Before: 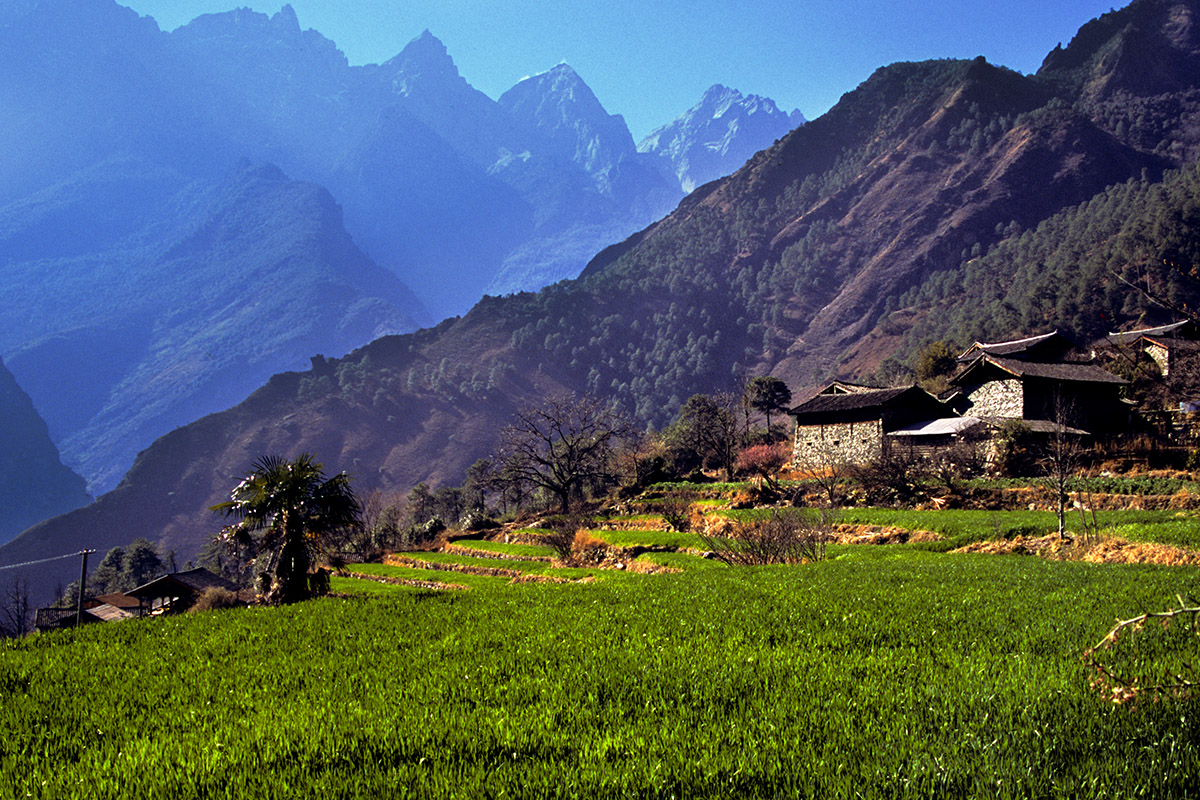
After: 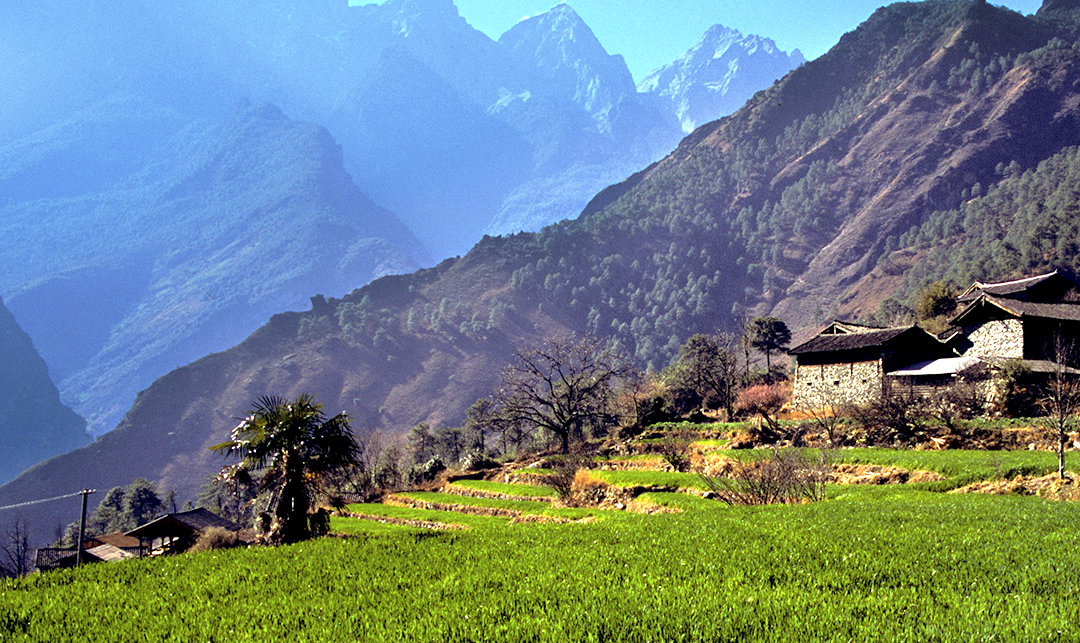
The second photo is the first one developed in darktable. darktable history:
crop: top 7.535%, right 9.887%, bottom 11.985%
color correction: highlights a* -4.81, highlights b* 5.03, saturation 0.957
exposure: black level correction 0.001, exposure 0.499 EV, compensate exposure bias true, compensate highlight preservation false
